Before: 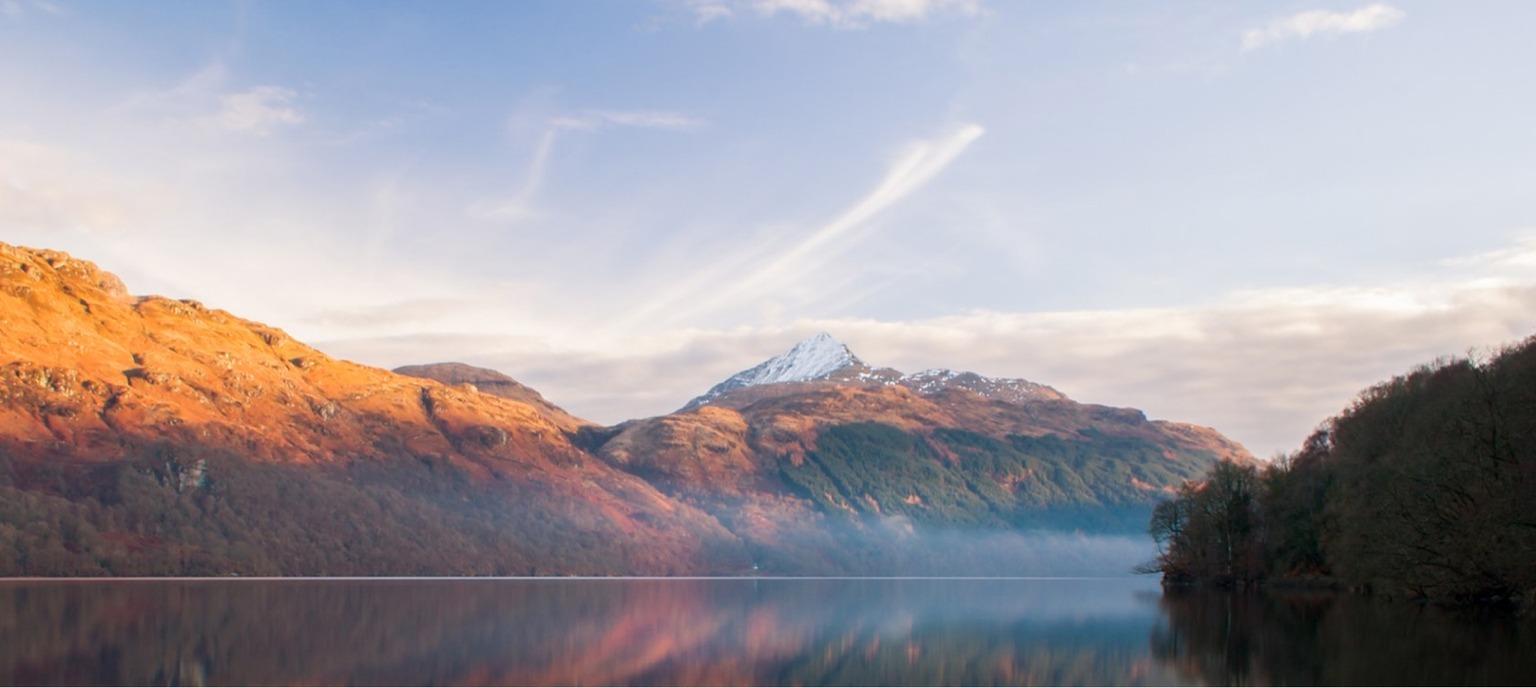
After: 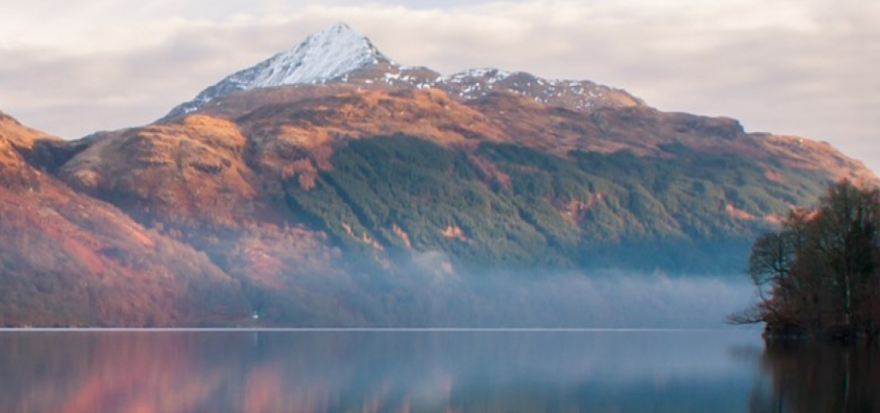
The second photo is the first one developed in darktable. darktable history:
crop: left 35.903%, top 45.787%, right 18.223%, bottom 6.146%
